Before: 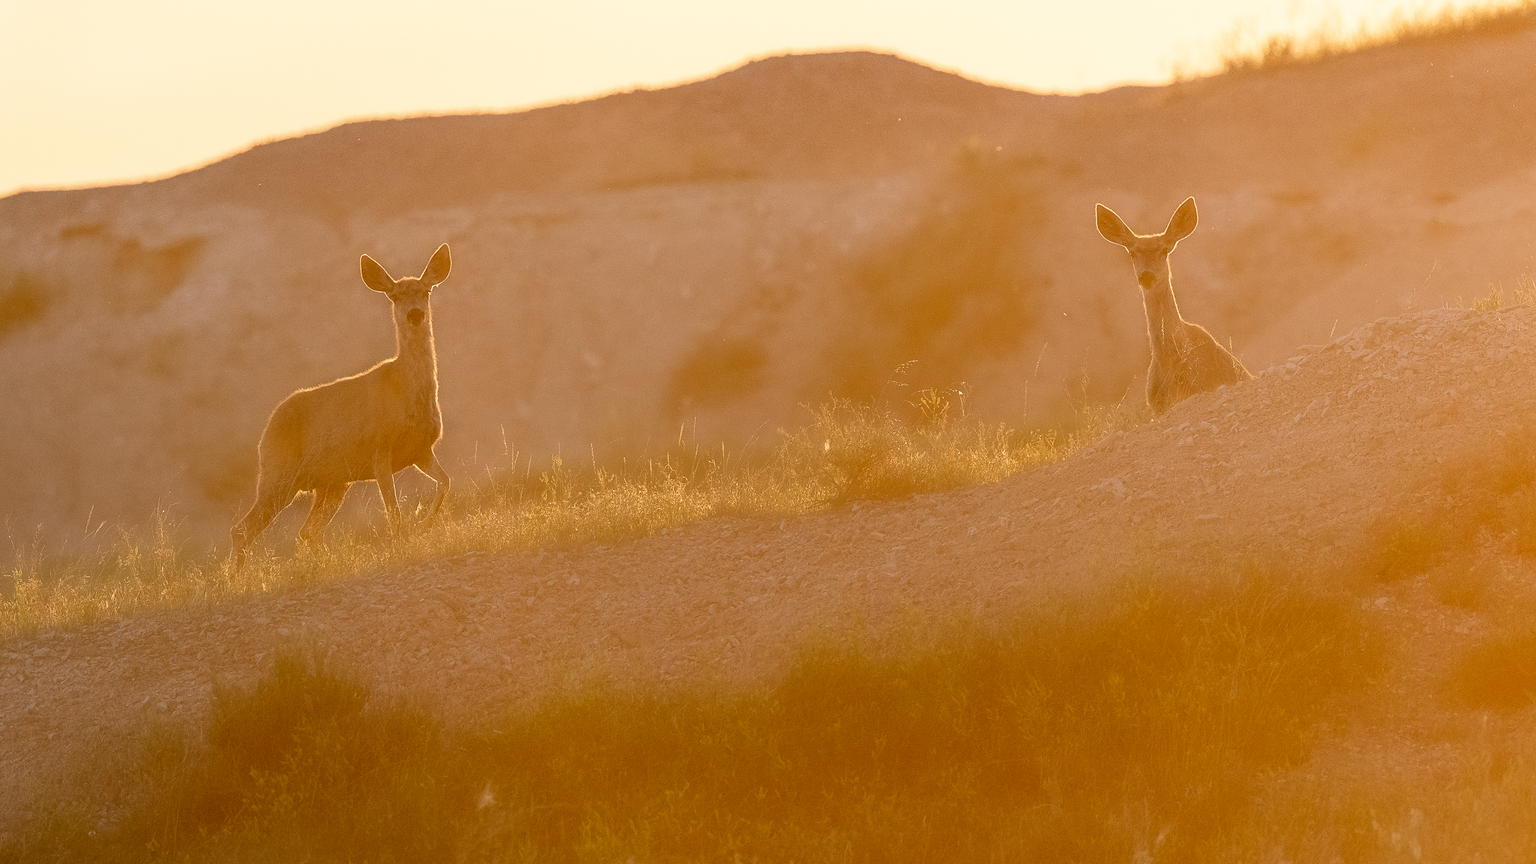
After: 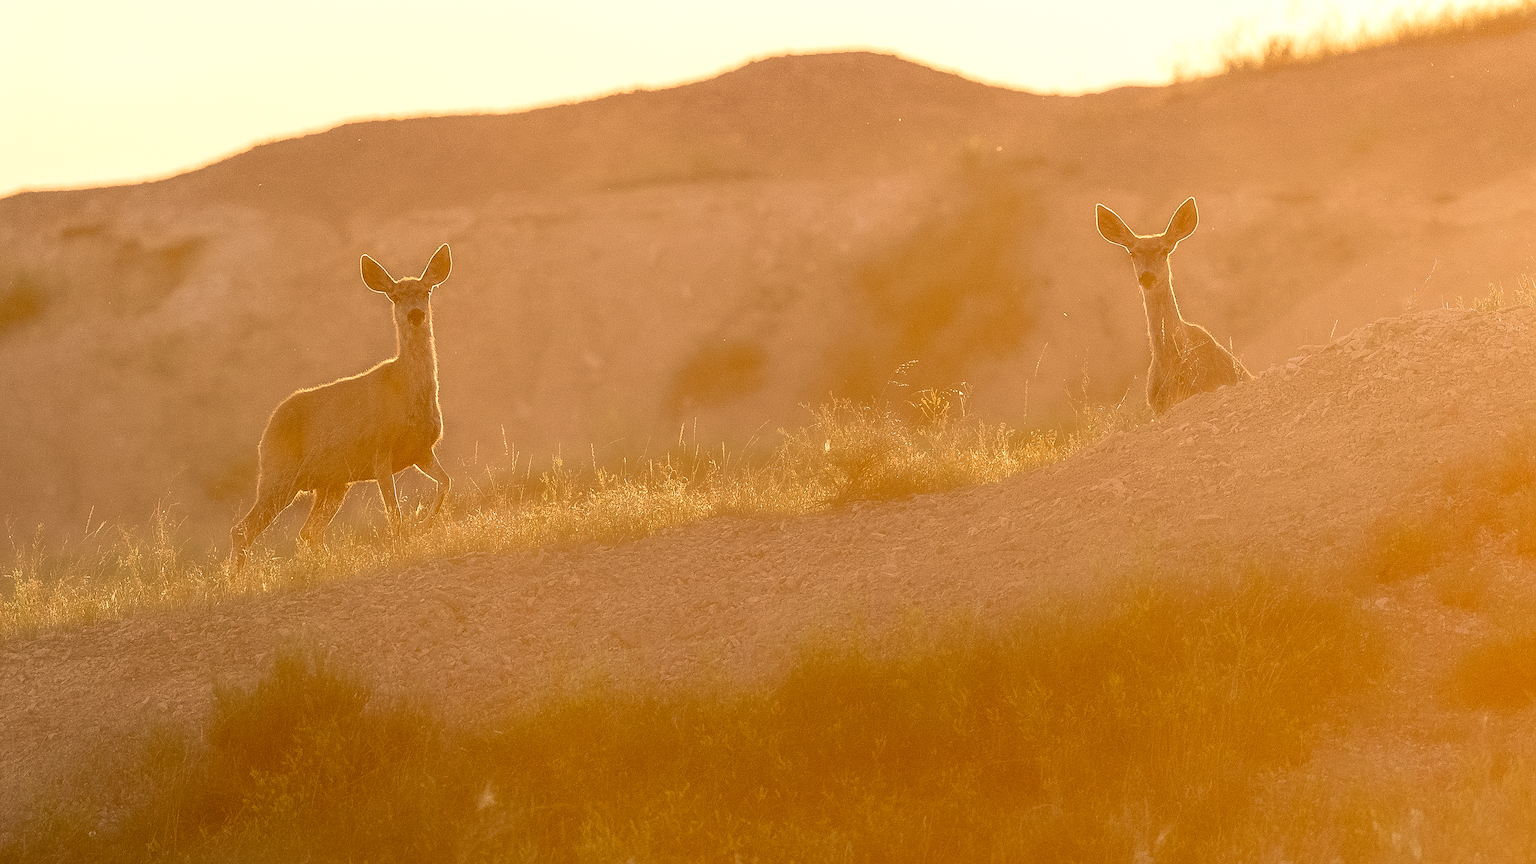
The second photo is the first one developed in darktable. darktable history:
velvia: strength 56%
exposure: exposure 0.2 EV, compensate highlight preservation false
sharpen: on, module defaults
